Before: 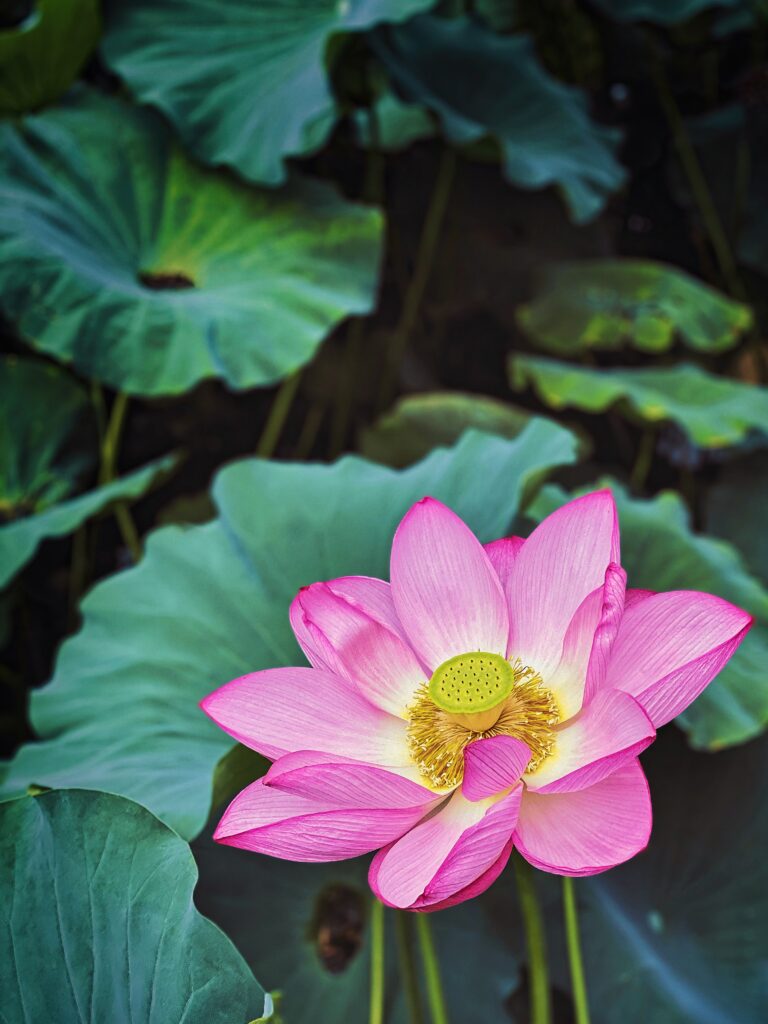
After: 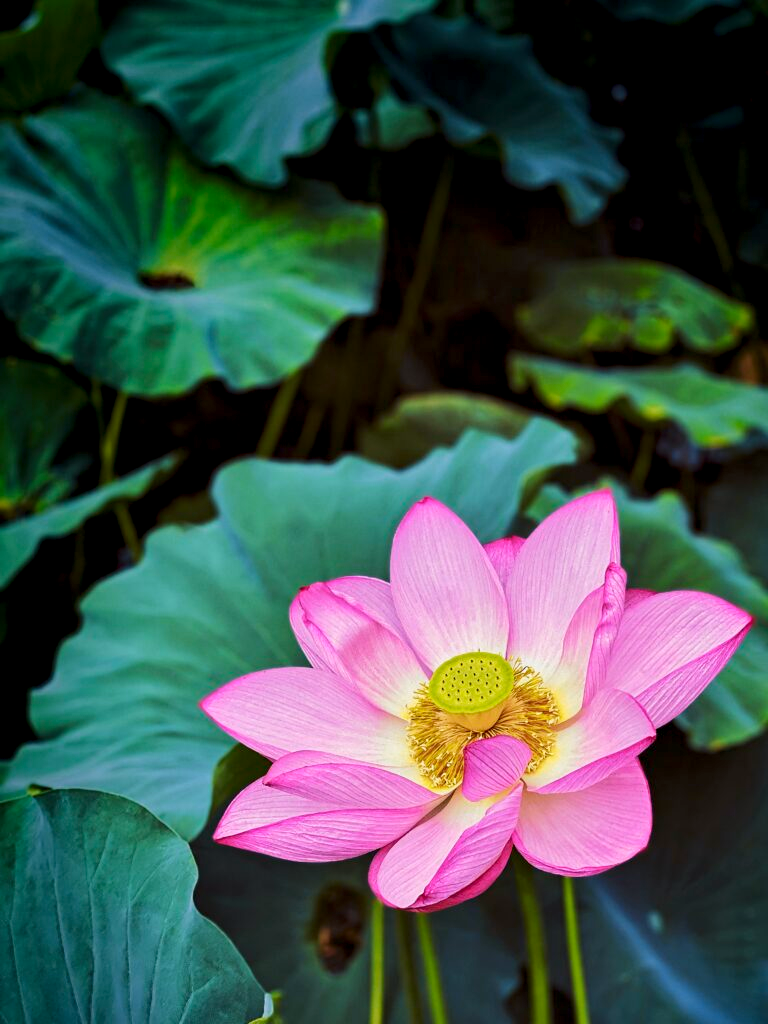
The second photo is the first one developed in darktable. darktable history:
tone curve: curves: ch0 [(0, 0) (0.003, 0.003) (0.011, 0.011) (0.025, 0.025) (0.044, 0.045) (0.069, 0.07) (0.1, 0.101) (0.136, 0.138) (0.177, 0.18) (0.224, 0.228) (0.277, 0.281) (0.335, 0.34) (0.399, 0.405) (0.468, 0.475) (0.543, 0.551) (0.623, 0.633) (0.709, 0.72) (0.801, 0.813) (0.898, 0.907) (1, 1)], preserve colors none
color look up table: target L [76.38, 68.69, 52.03, 35.59, 100, 67.66, 63.74, 59.26, 50.82, 42.44, 29.96, 54.87, 53.08, 24.43, 29.17, 85.7, 76.09, 66.35, 65.48, 52.17, 48.24, 47.88, 26.51, 7.849, 0 ×25], target a [-1.891, -22.84, -44.54, -16.6, 0, 12.64, 17.3, 33.66, 51.3, 56.81, 16.29, 6.369, 47.97, 26.49, 28.11, -1.072, -1.845, -26.84, -2.246, -11.73, -2.09, -3.47, -2.472, -1.266, 0 ×25], target b [70.12, 57.7, 35.48, 25.82, 0.002, 65.28, 11.79, 54.5, 15.32, 32.76, 18.07, -33.37, -19.02, -29.33, -72.4, -2.613, -4.498, -13.87, -5.124, -44.27, -5.089, -37.84, -5.581, -1.88, 0 ×25], num patches 24
